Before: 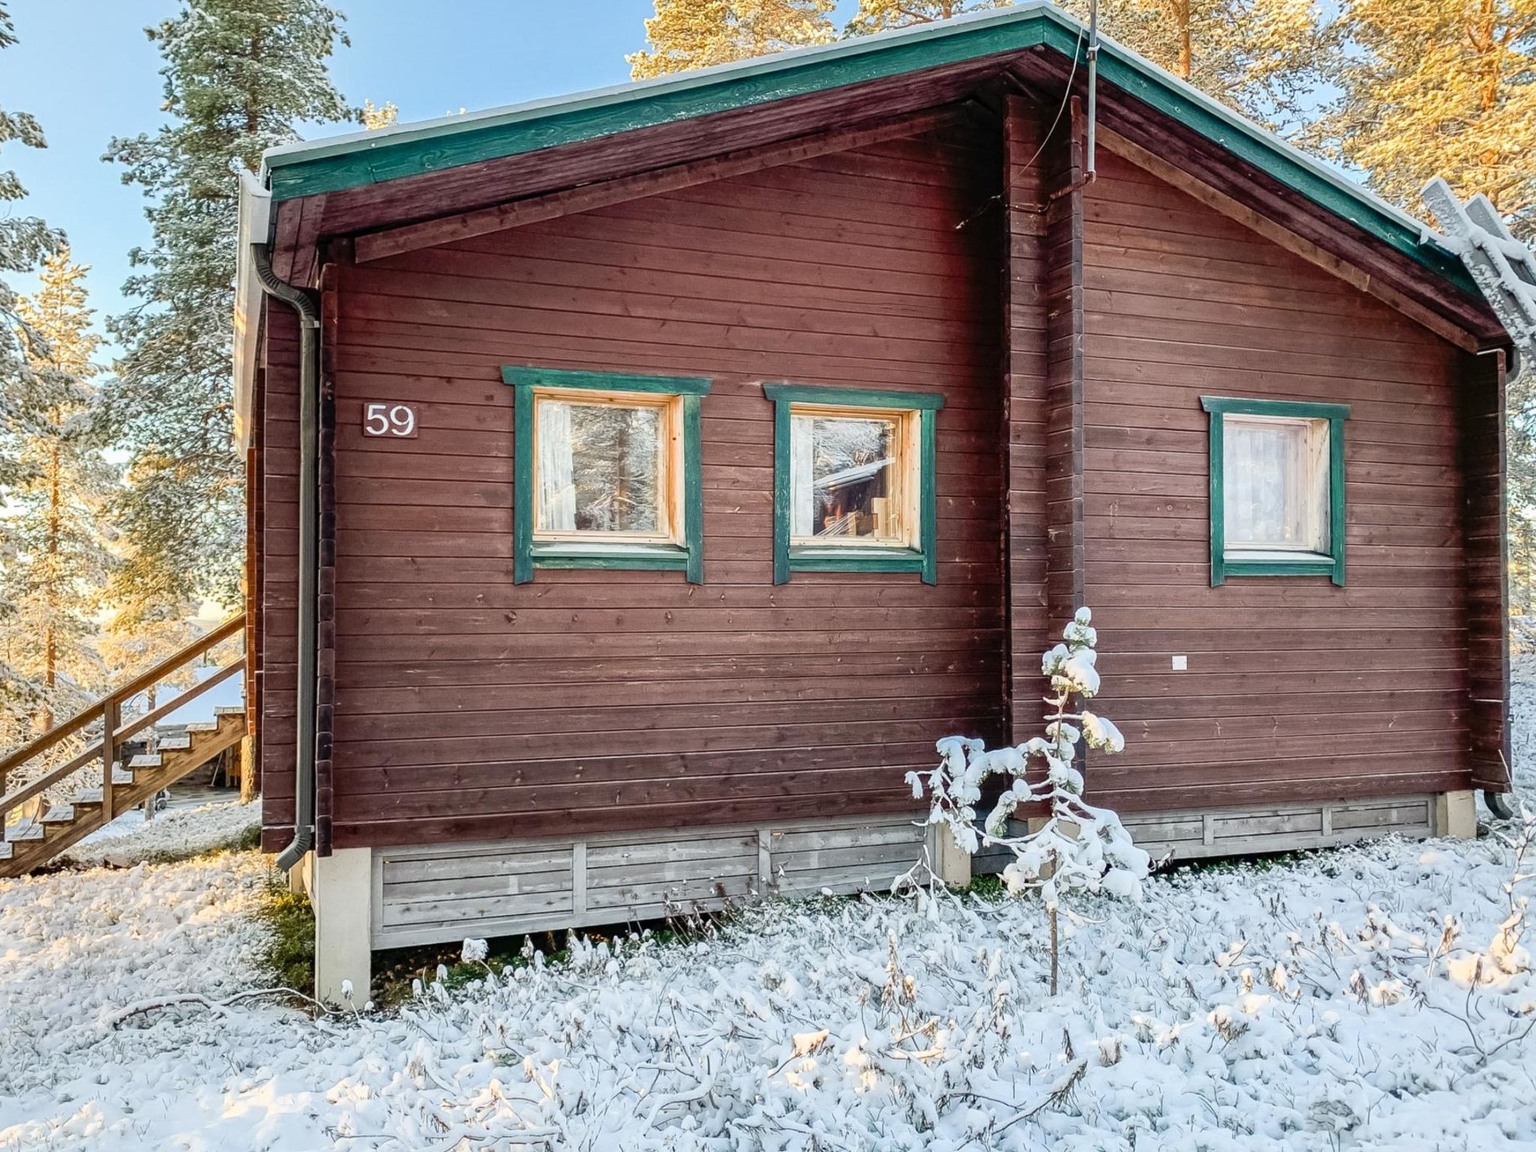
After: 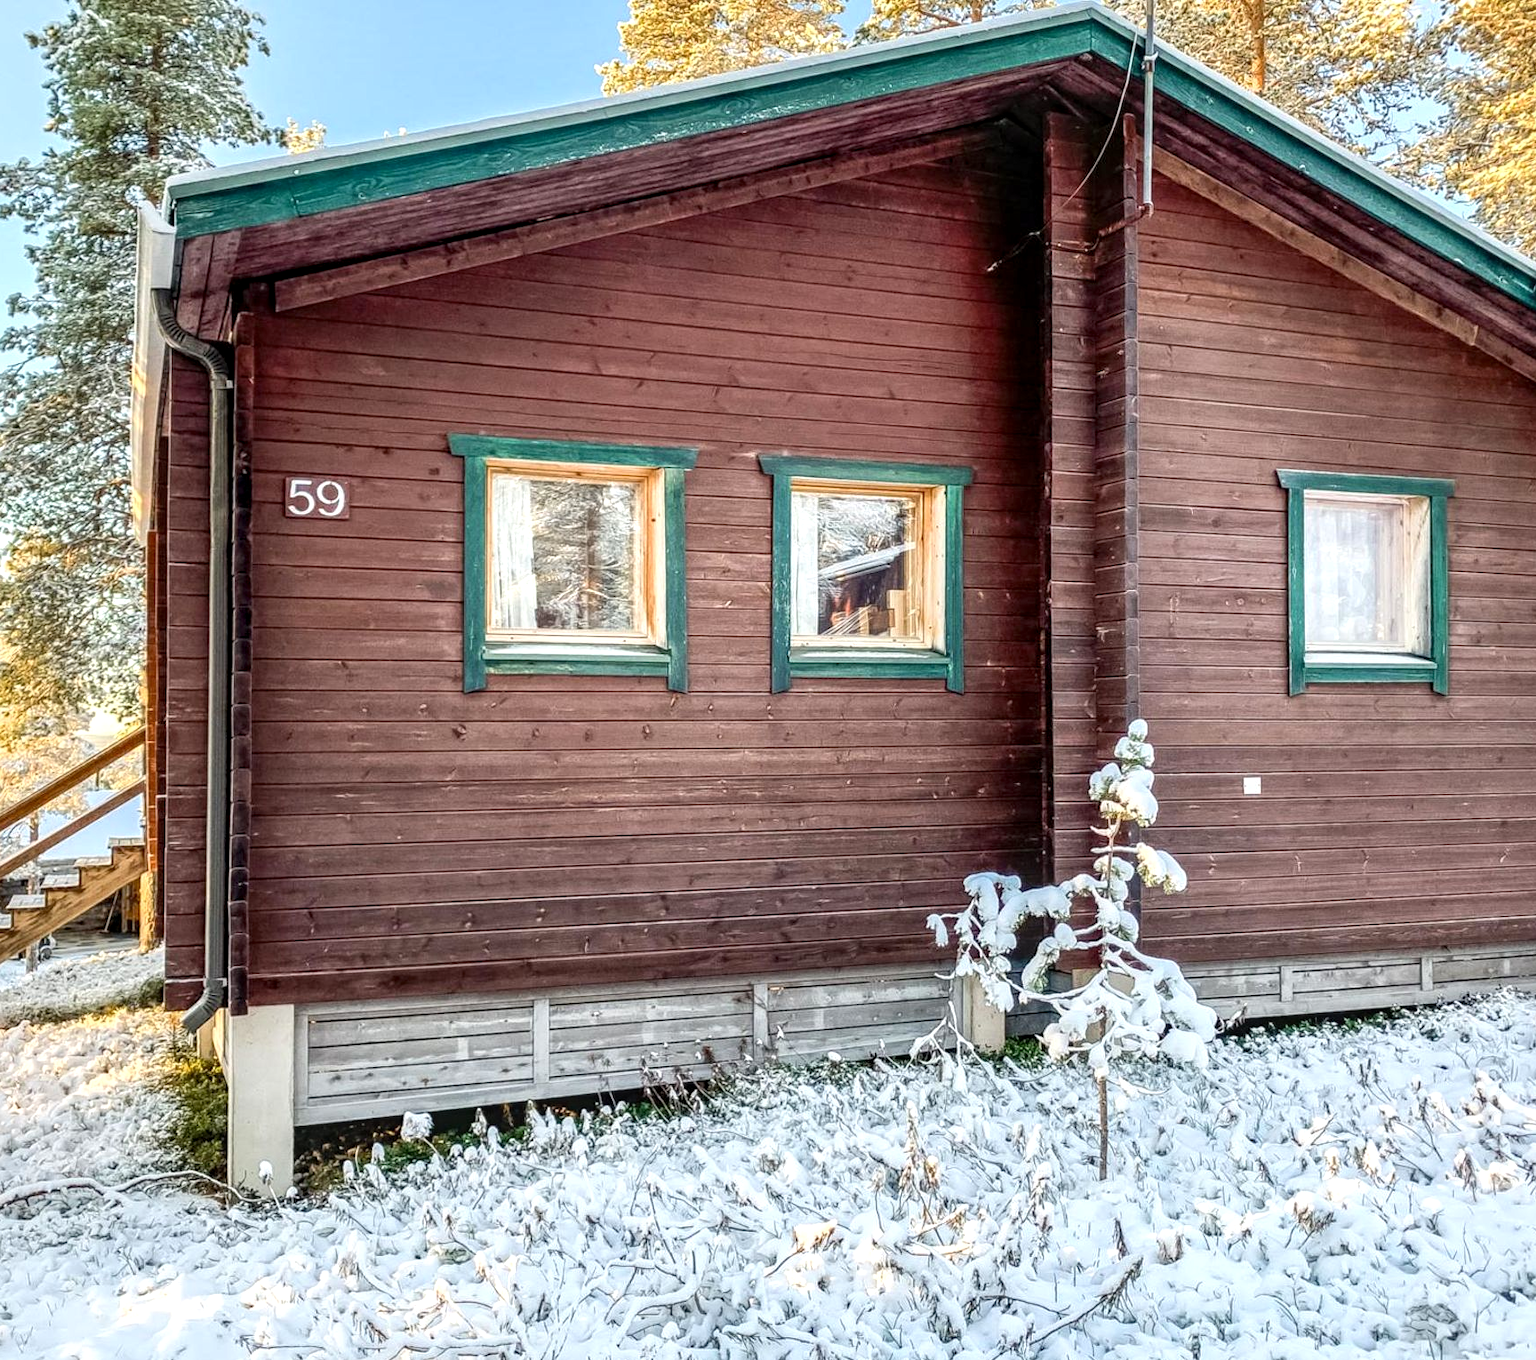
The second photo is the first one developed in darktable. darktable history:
crop: left 8.026%, right 7.374%
exposure: black level correction 0.001, exposure 0.3 EV, compensate highlight preservation false
local contrast: on, module defaults
